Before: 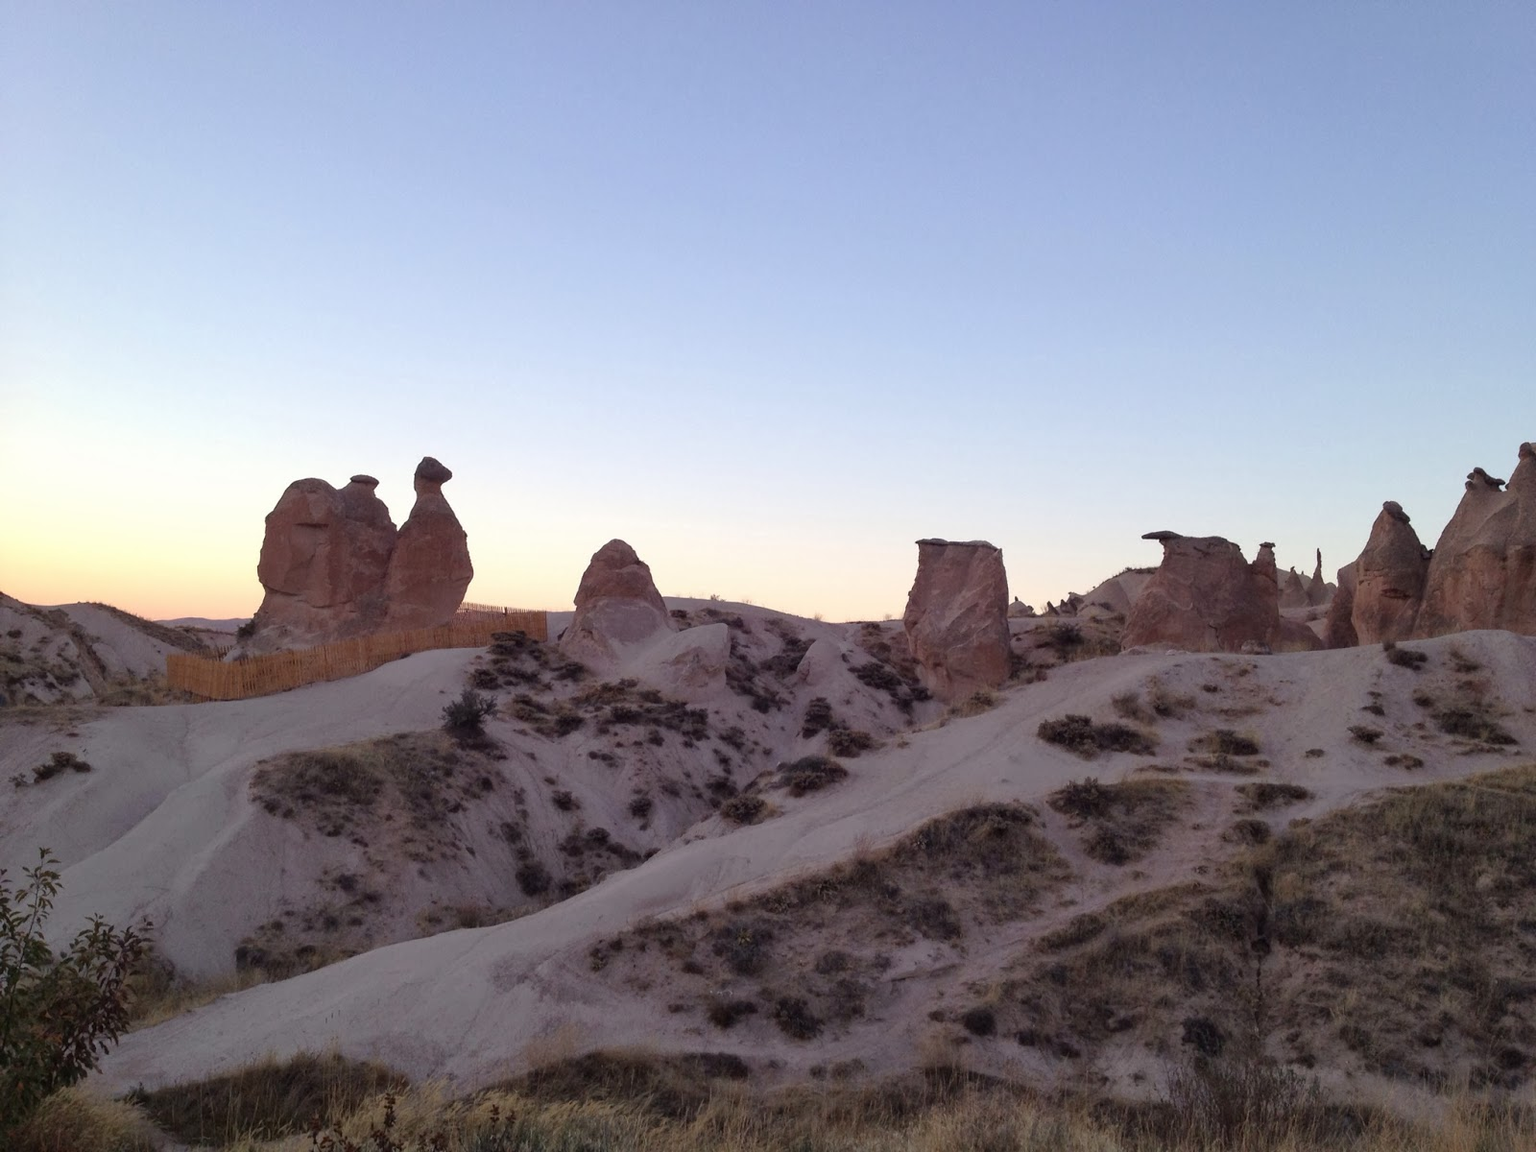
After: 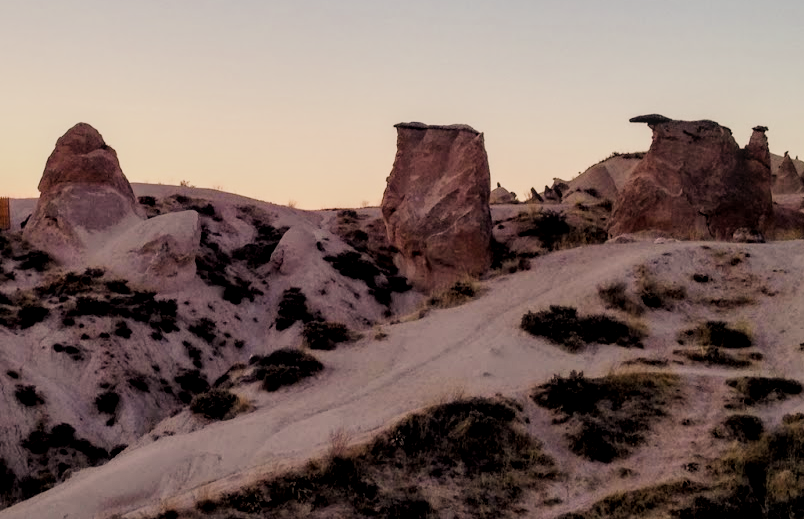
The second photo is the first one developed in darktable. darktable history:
shadows and highlights: shadows 22.7, highlights -48.71, soften with gaussian
filmic rgb: black relative exposure -4.14 EV, white relative exposure 5.1 EV, hardness 2.11, contrast 1.165
crop: left 35.03%, top 36.625%, right 14.663%, bottom 20.057%
white balance: red 1.029, blue 0.92
local contrast: on, module defaults
contrast brightness saturation: saturation 0.1
color balance rgb: shadows lift › chroma 1%, shadows lift › hue 217.2°, power › hue 310.8°, highlights gain › chroma 2%, highlights gain › hue 44.4°, global offset › luminance 0.25%, global offset › hue 171.6°, perceptual saturation grading › global saturation 14.09%, perceptual saturation grading › highlights -30%, perceptual saturation grading › shadows 50.67%, global vibrance 25%, contrast 20%
